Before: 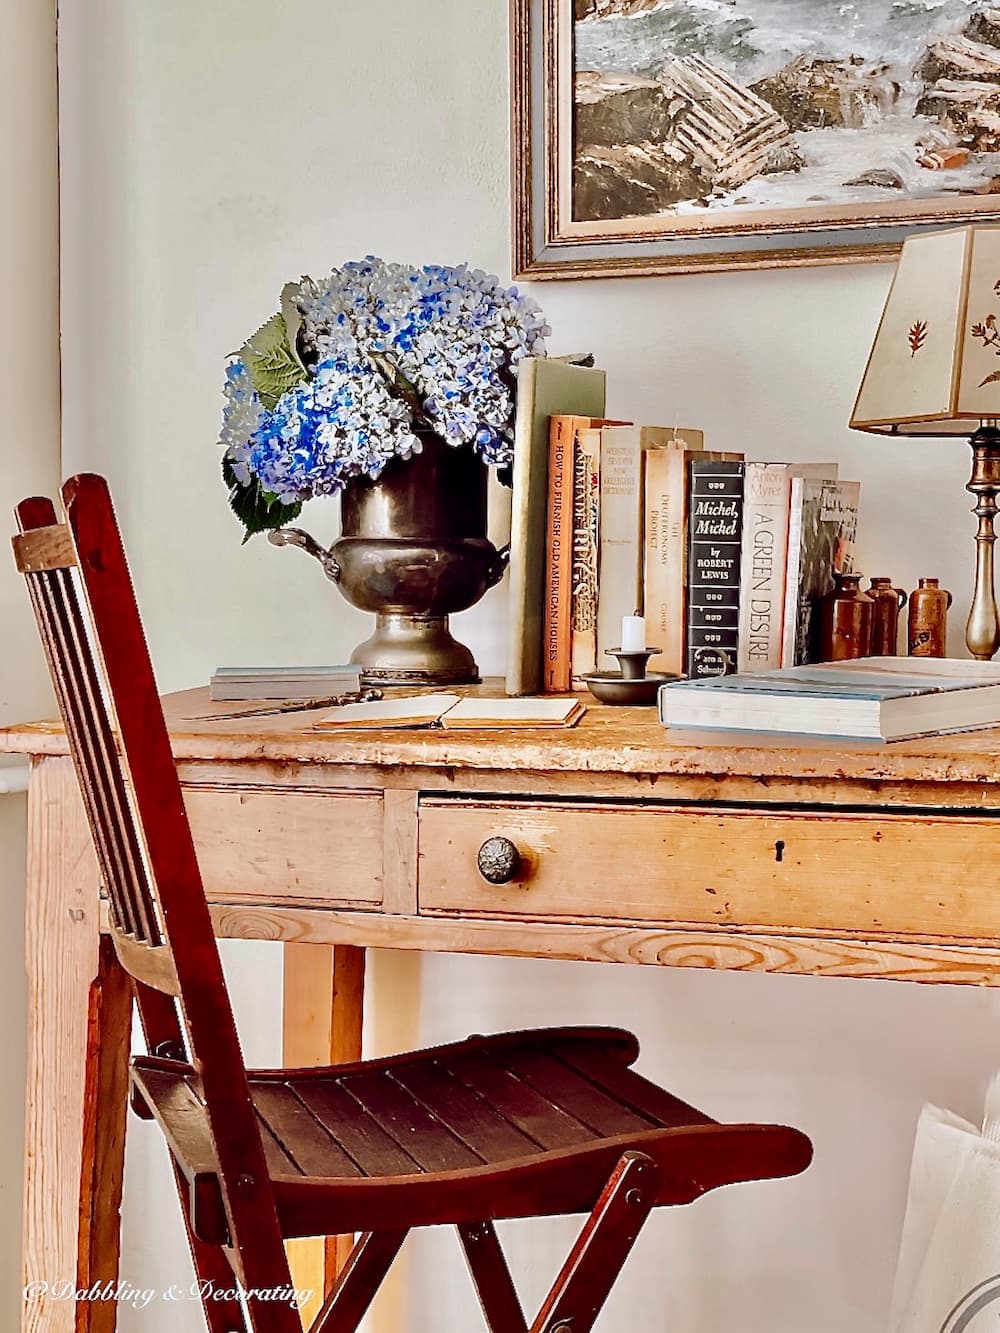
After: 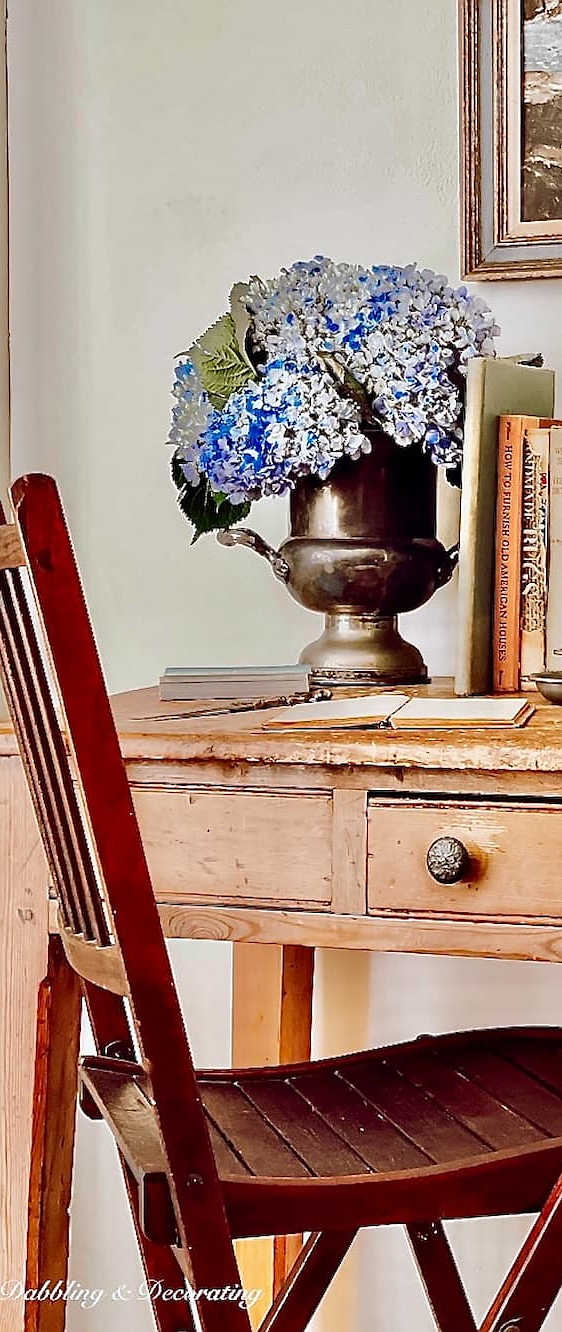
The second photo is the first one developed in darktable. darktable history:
crop: left 5.114%, right 38.589%
sharpen: radius 1
